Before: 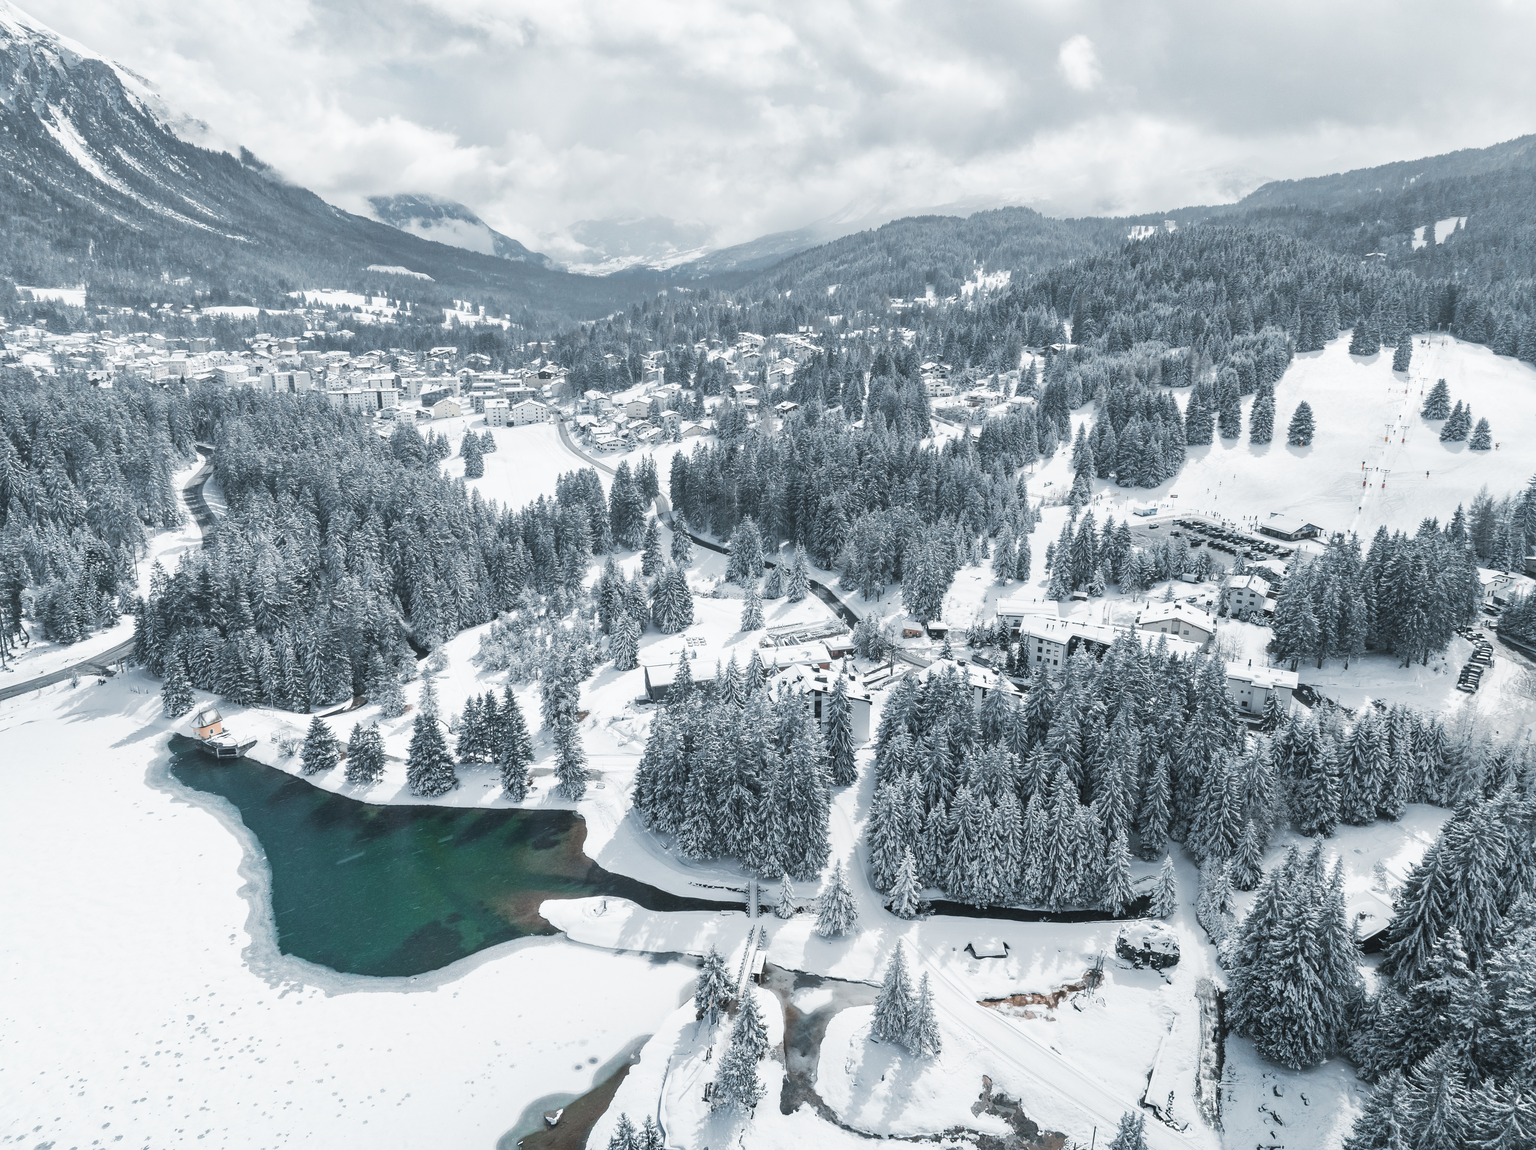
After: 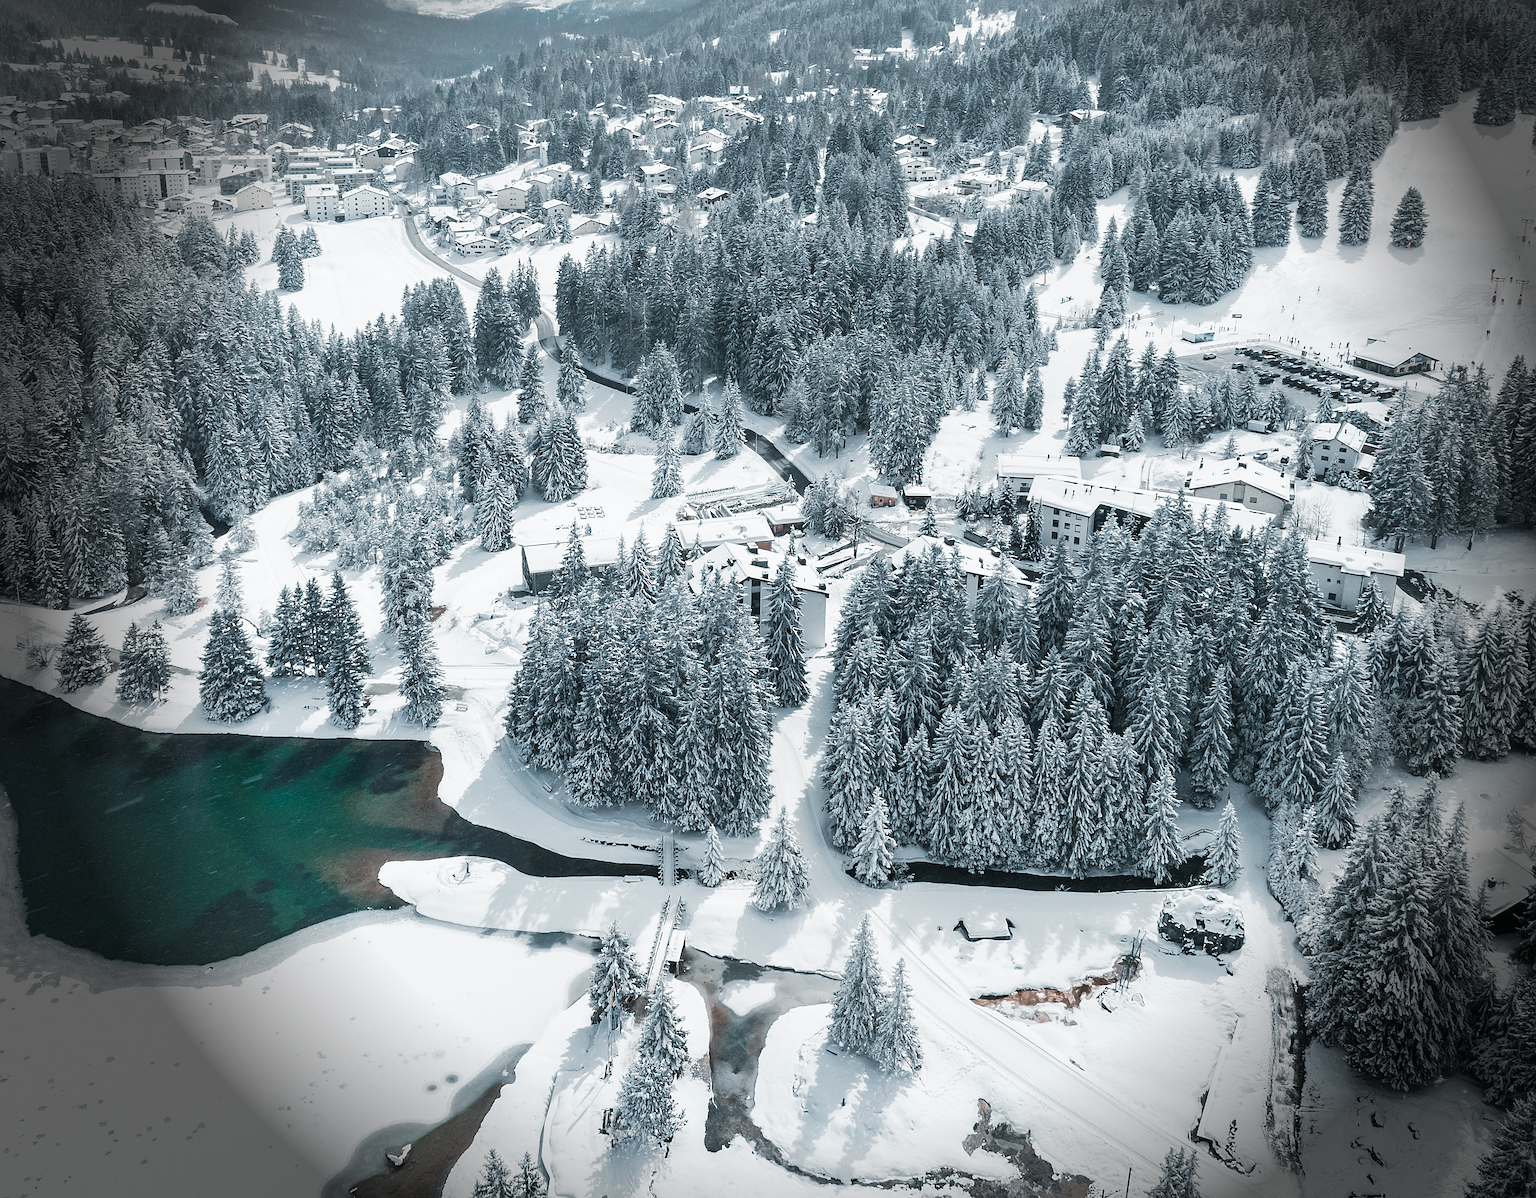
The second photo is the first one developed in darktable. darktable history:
sharpen: on, module defaults
crop: left 16.871%, top 22.857%, right 9.116%
color contrast: green-magenta contrast 0.84, blue-yellow contrast 0.86
vignetting: fall-off start 76.42%, fall-off radius 27.36%, brightness -0.872, center (0.037, -0.09), width/height ratio 0.971
